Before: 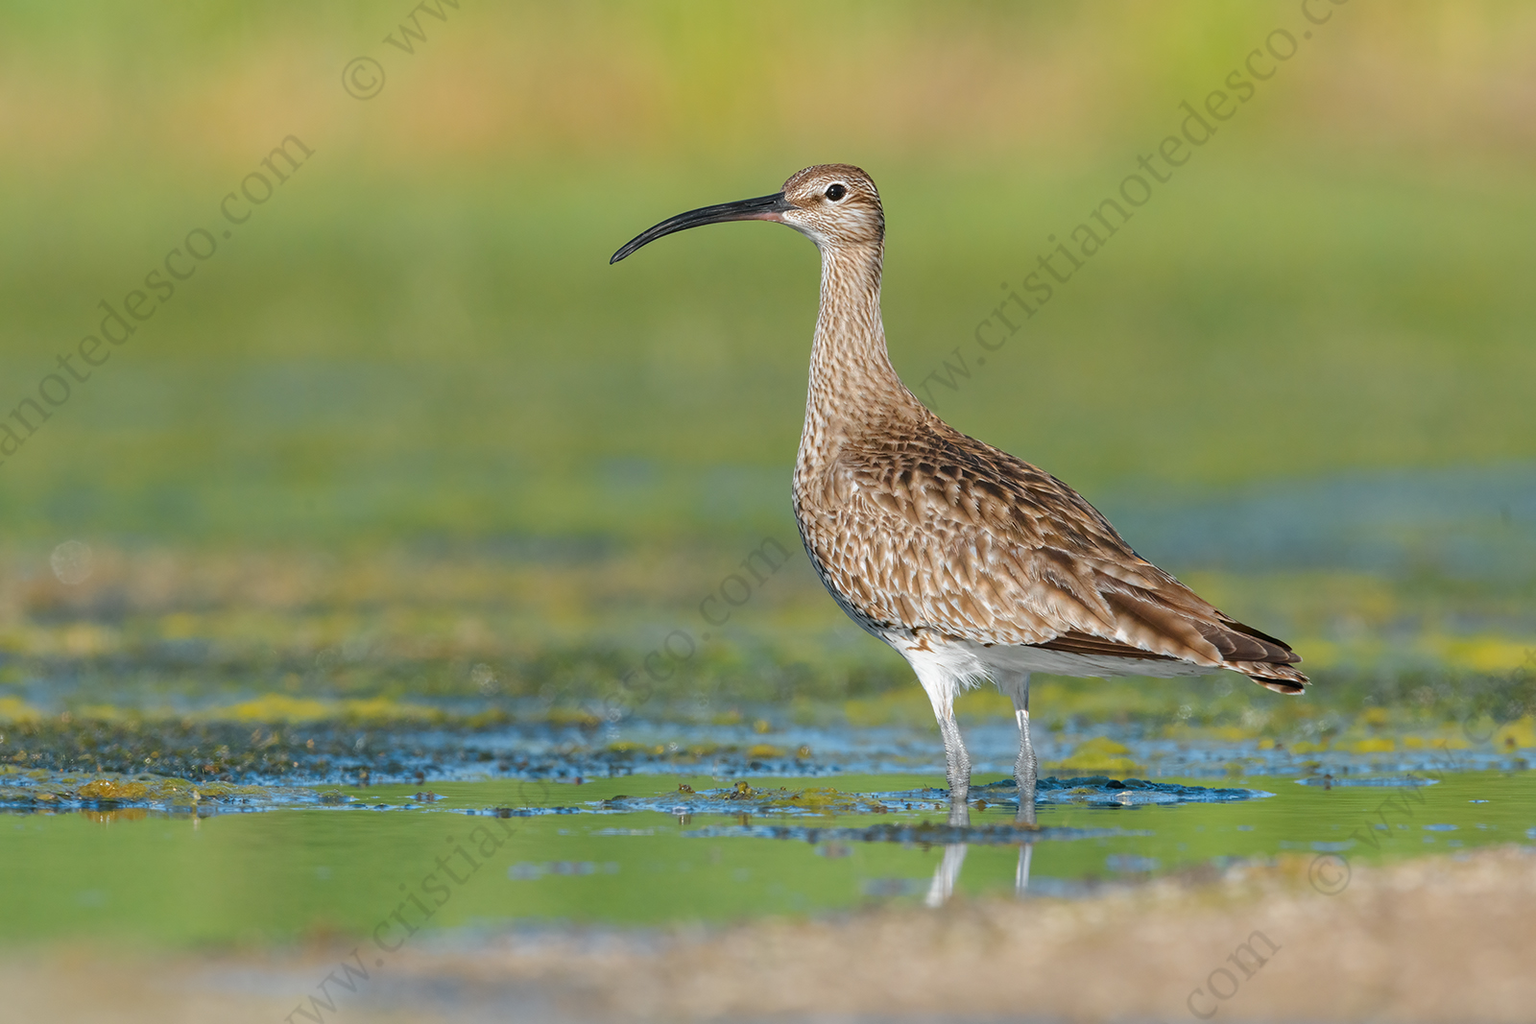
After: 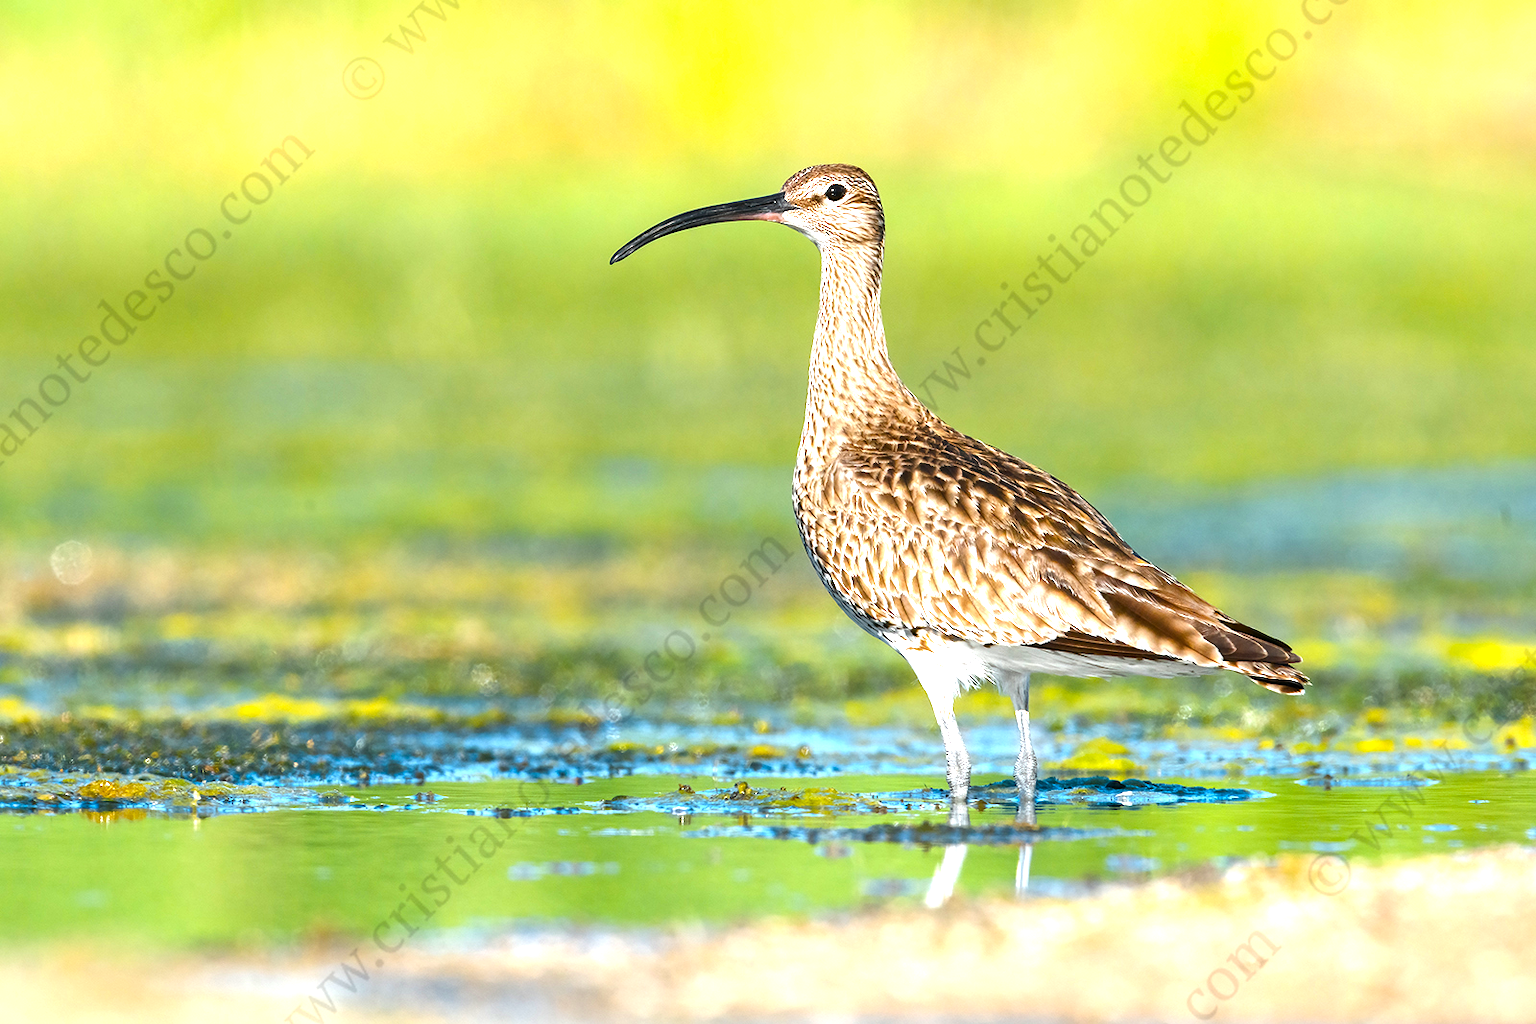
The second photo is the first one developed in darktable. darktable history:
color balance rgb: highlights gain › luminance 14.653%, perceptual saturation grading › global saturation 20%, perceptual saturation grading › highlights -25.324%, perceptual saturation grading › shadows 24.934%, perceptual brilliance grading › highlights 47.553%, perceptual brilliance grading › mid-tones 22.806%, perceptual brilliance grading › shadows -6.731%, global vibrance 14.349%
